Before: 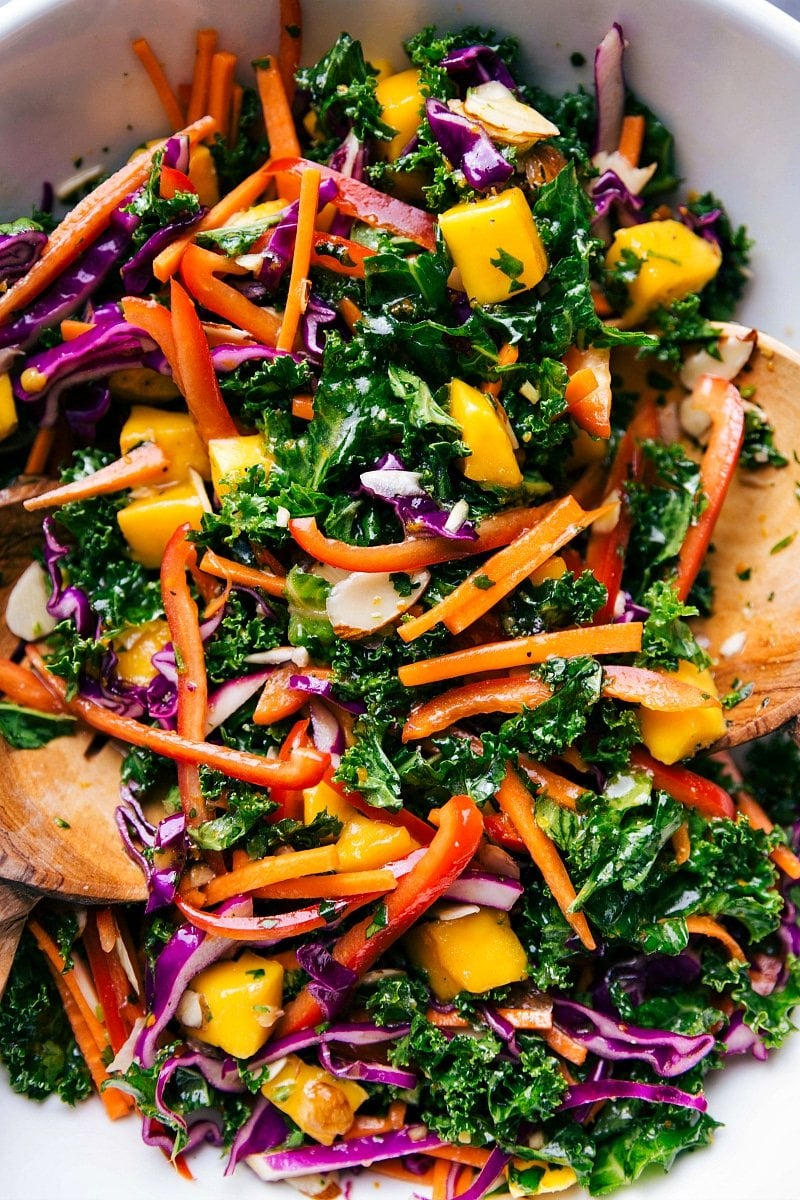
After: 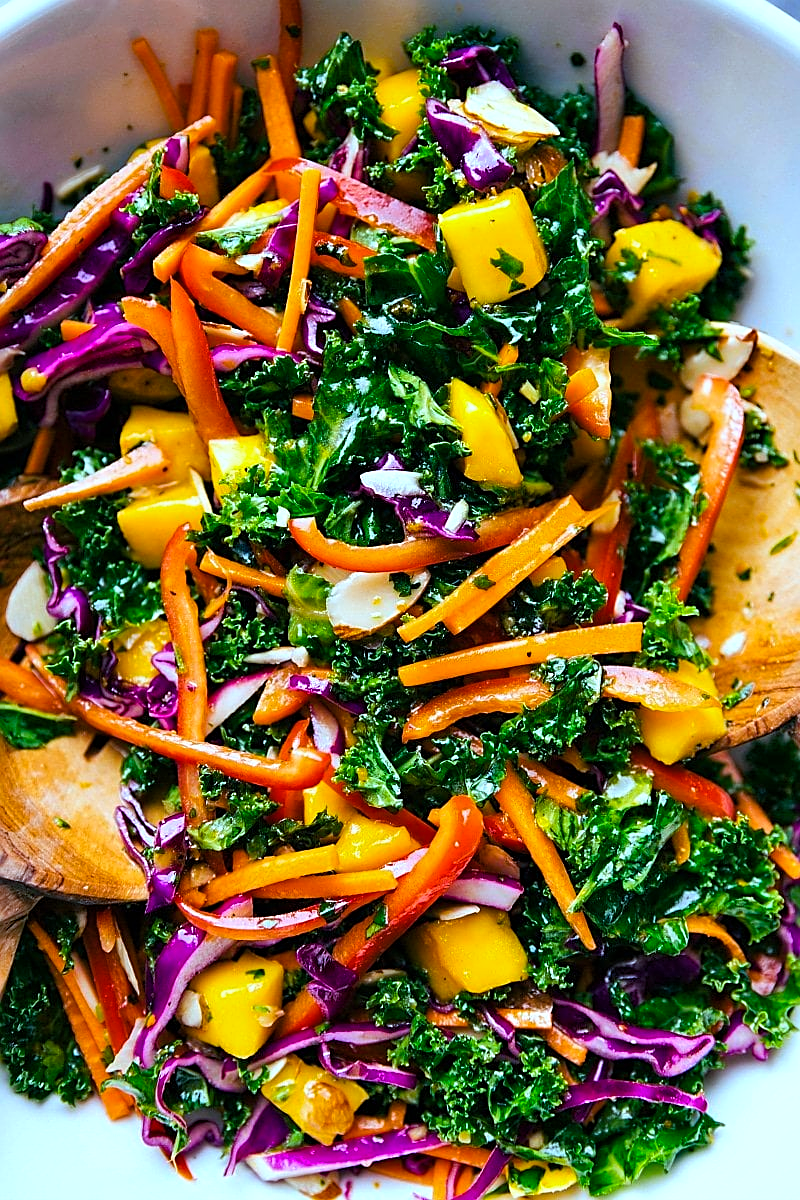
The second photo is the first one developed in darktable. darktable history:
color balance rgb: perceptual saturation grading › global saturation 30%, global vibrance 10%
exposure: exposure 0.207 EV, compensate highlight preservation false
white balance: red 0.976, blue 1.04
sharpen: on, module defaults
color correction: highlights a* -10.04, highlights b* -10.37
shadows and highlights: shadows 32, highlights -32, soften with gaussian
